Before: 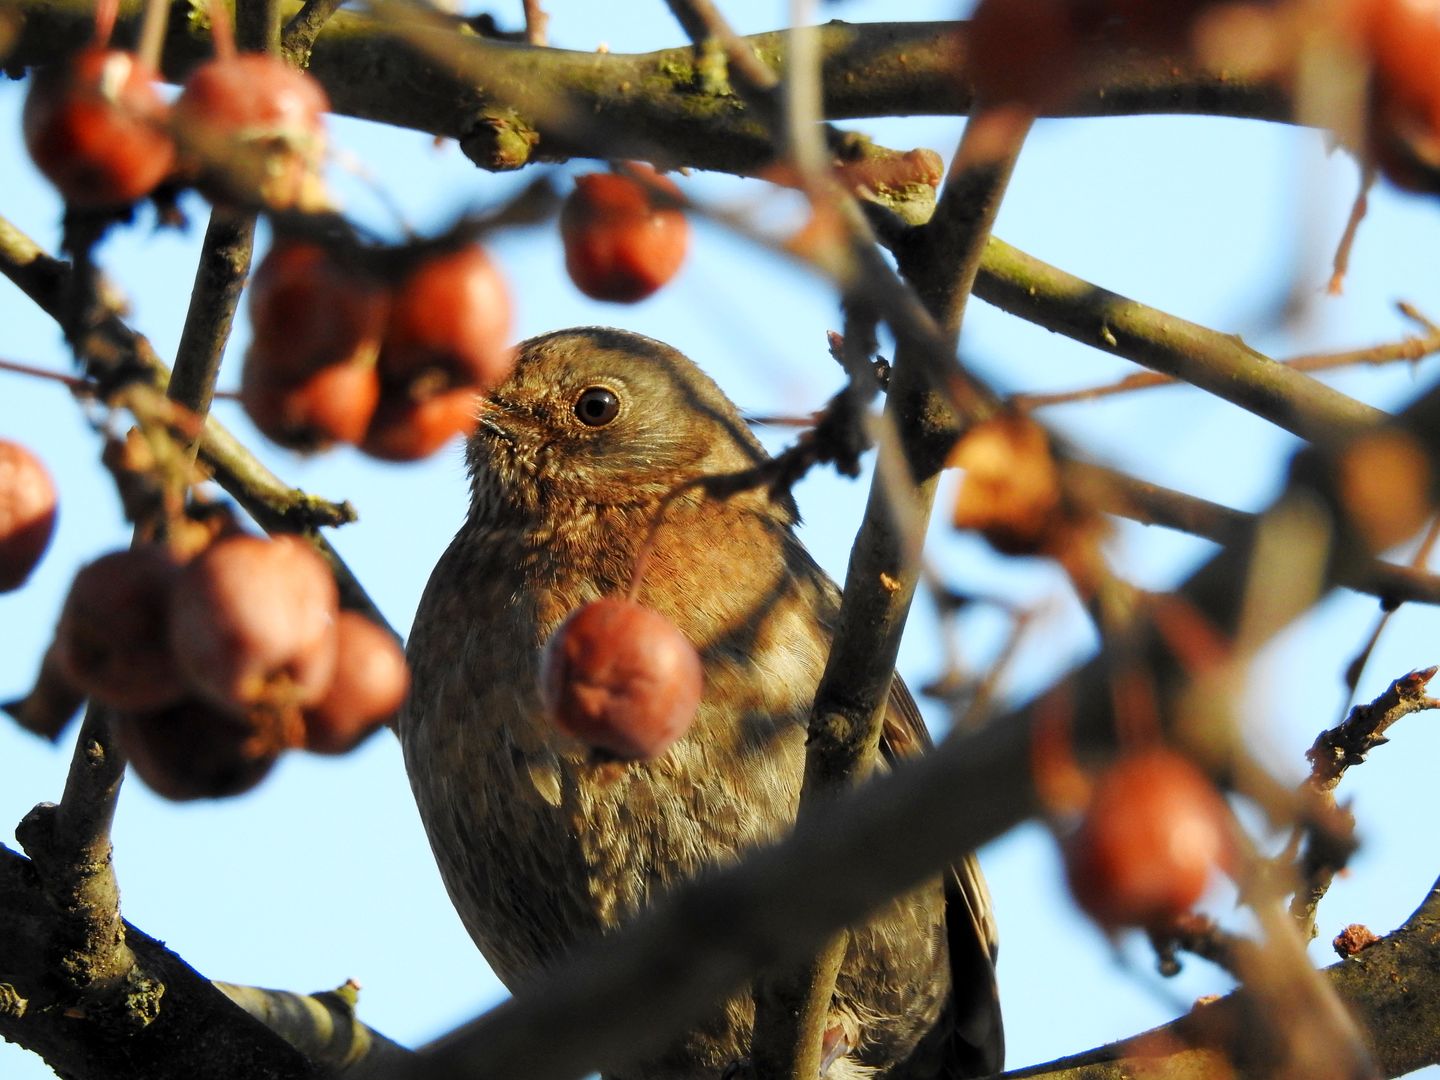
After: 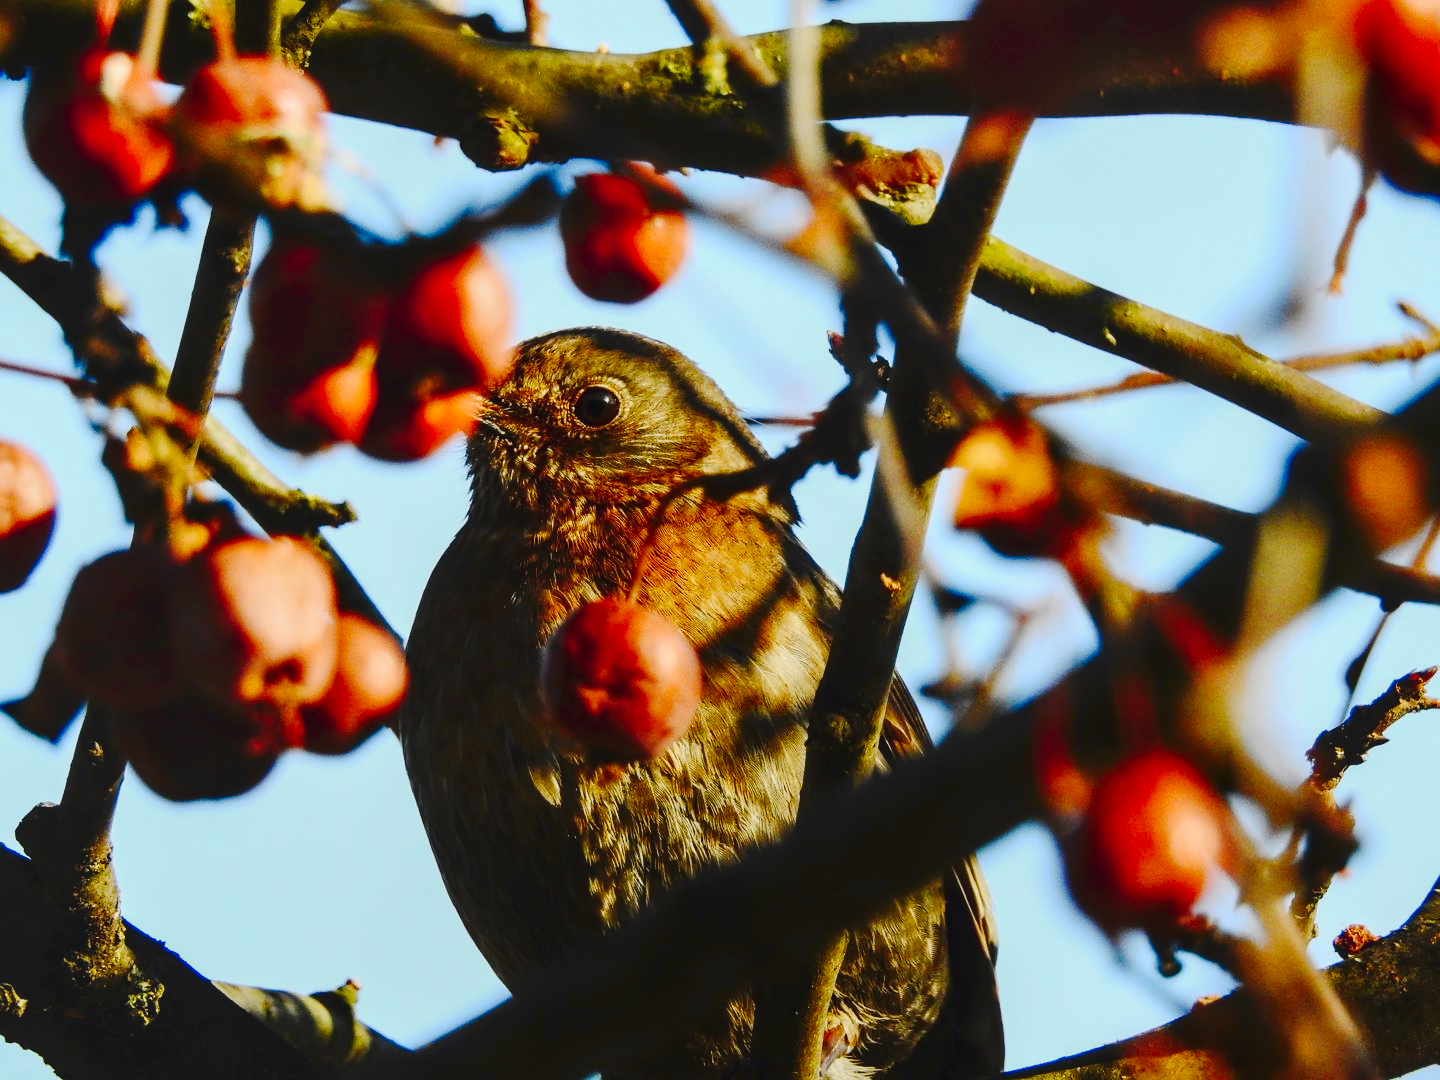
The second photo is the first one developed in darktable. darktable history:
tone curve: curves: ch0 [(0, 0) (0.003, 0.015) (0.011, 0.021) (0.025, 0.032) (0.044, 0.046) (0.069, 0.062) (0.1, 0.08) (0.136, 0.117) (0.177, 0.165) (0.224, 0.221) (0.277, 0.298) (0.335, 0.385) (0.399, 0.469) (0.468, 0.558) (0.543, 0.637) (0.623, 0.708) (0.709, 0.771) (0.801, 0.84) (0.898, 0.907) (1, 1)], preserve colors none
contrast brightness saturation: contrast 0.22, brightness -0.19, saturation 0.24
local contrast: detail 110%
